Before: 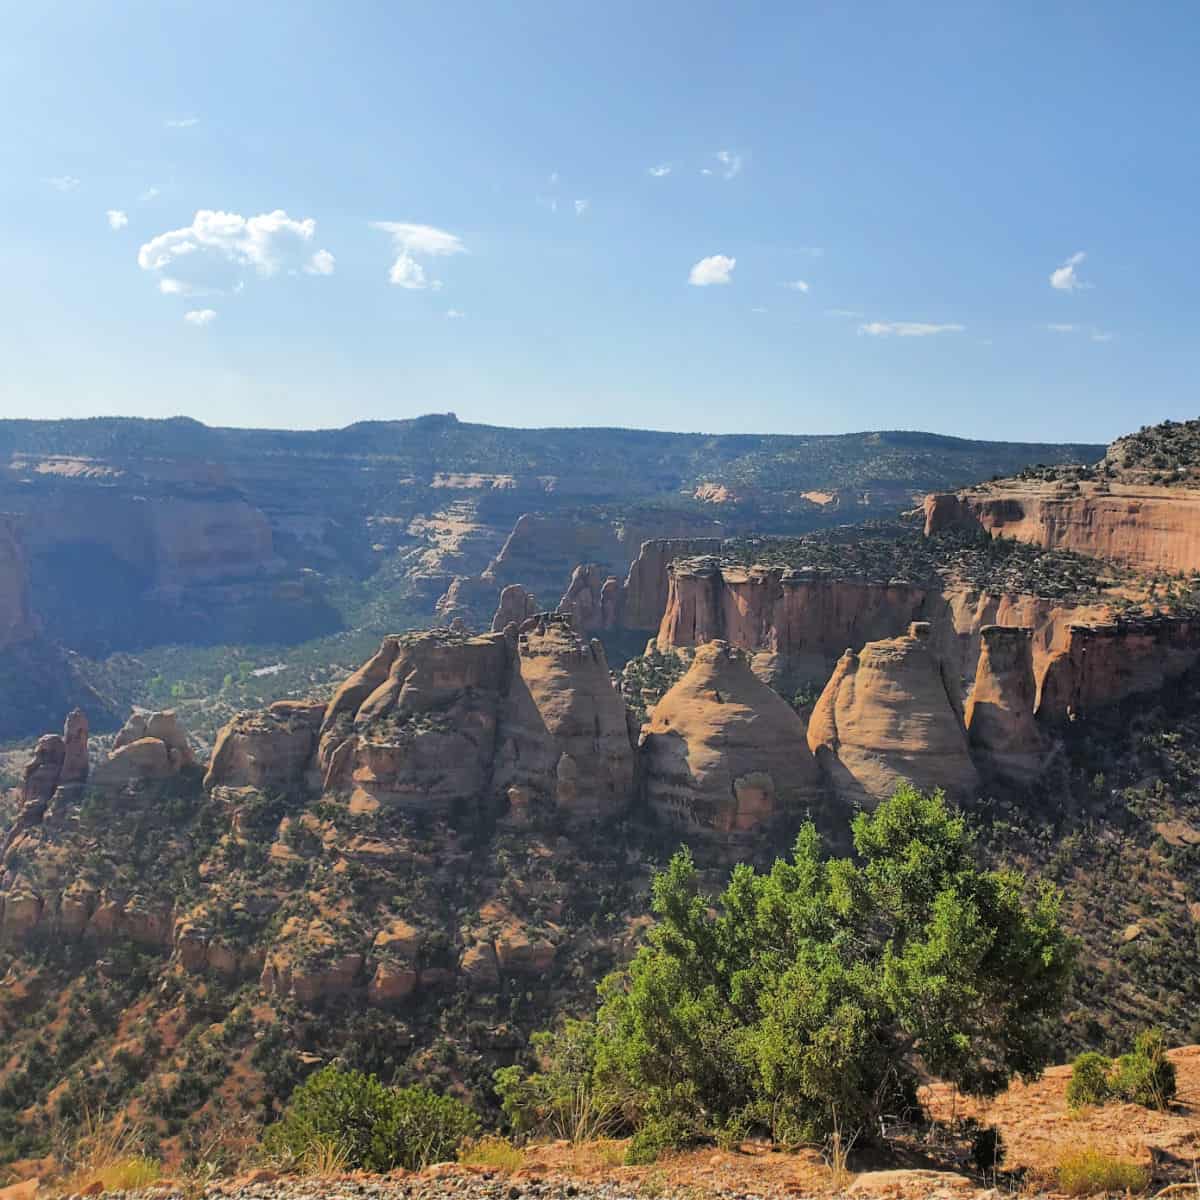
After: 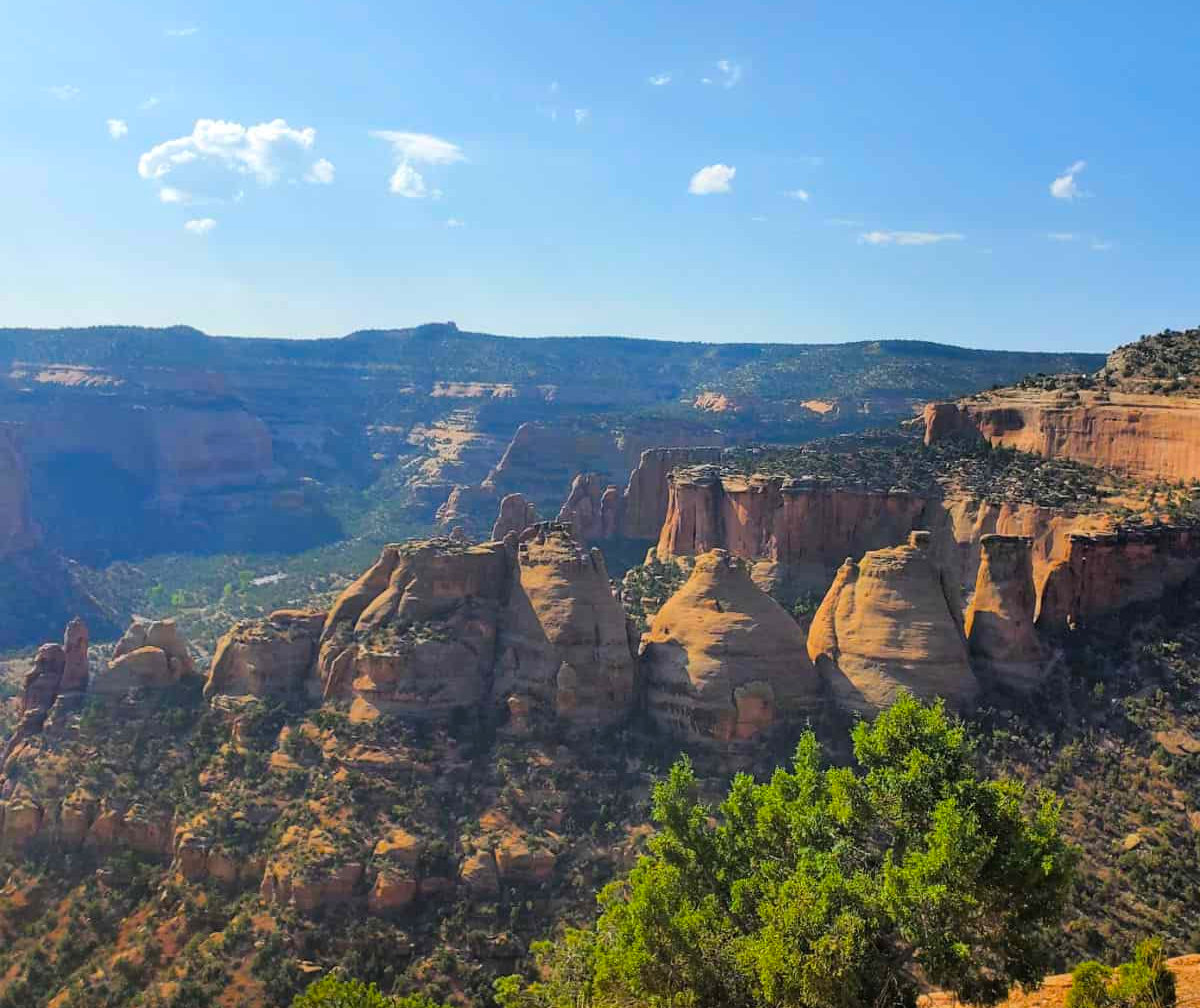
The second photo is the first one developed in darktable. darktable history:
crop: top 7.625%, bottom 8.027%
color balance rgb: linear chroma grading › global chroma 9.31%, global vibrance 41.49%
